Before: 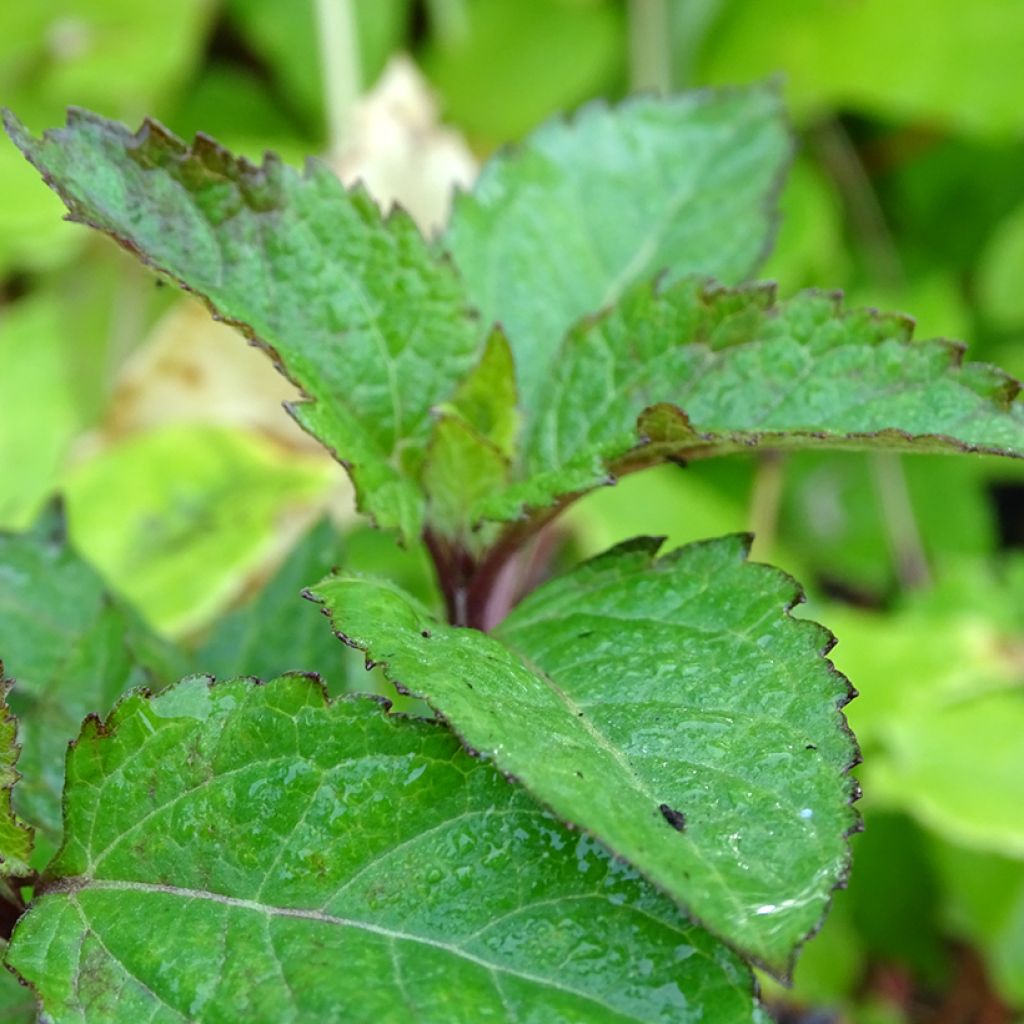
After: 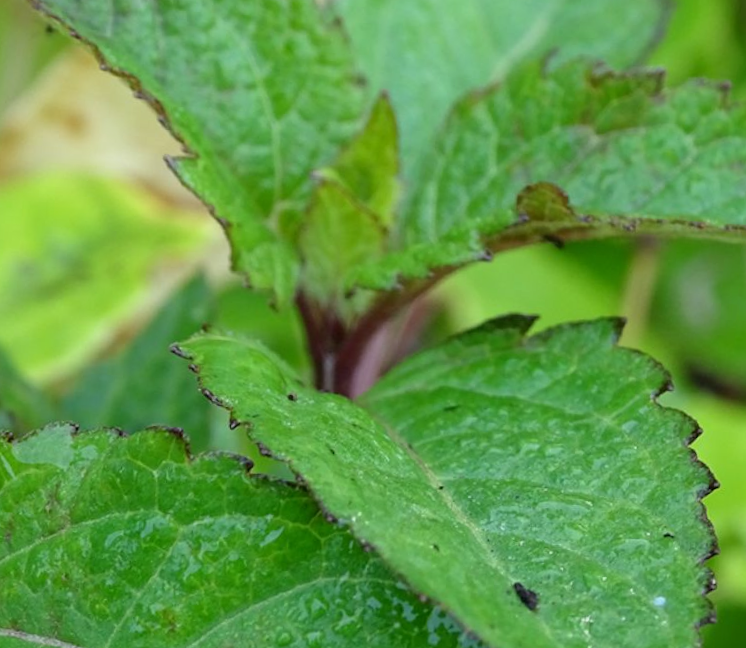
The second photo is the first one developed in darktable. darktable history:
exposure: exposure -0.253 EV, compensate exposure bias true, compensate highlight preservation false
crop and rotate: angle -3.81°, left 9.918%, top 20.8%, right 12.464%, bottom 11.808%
